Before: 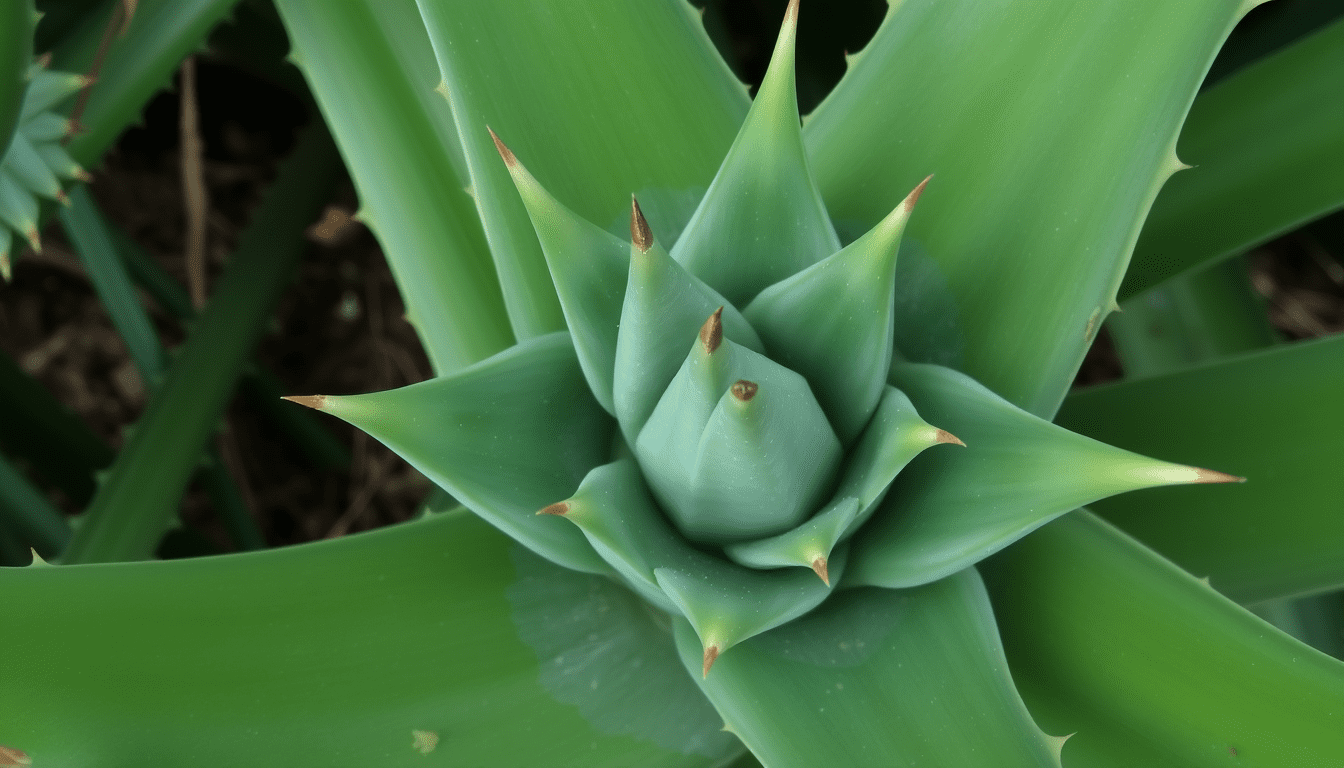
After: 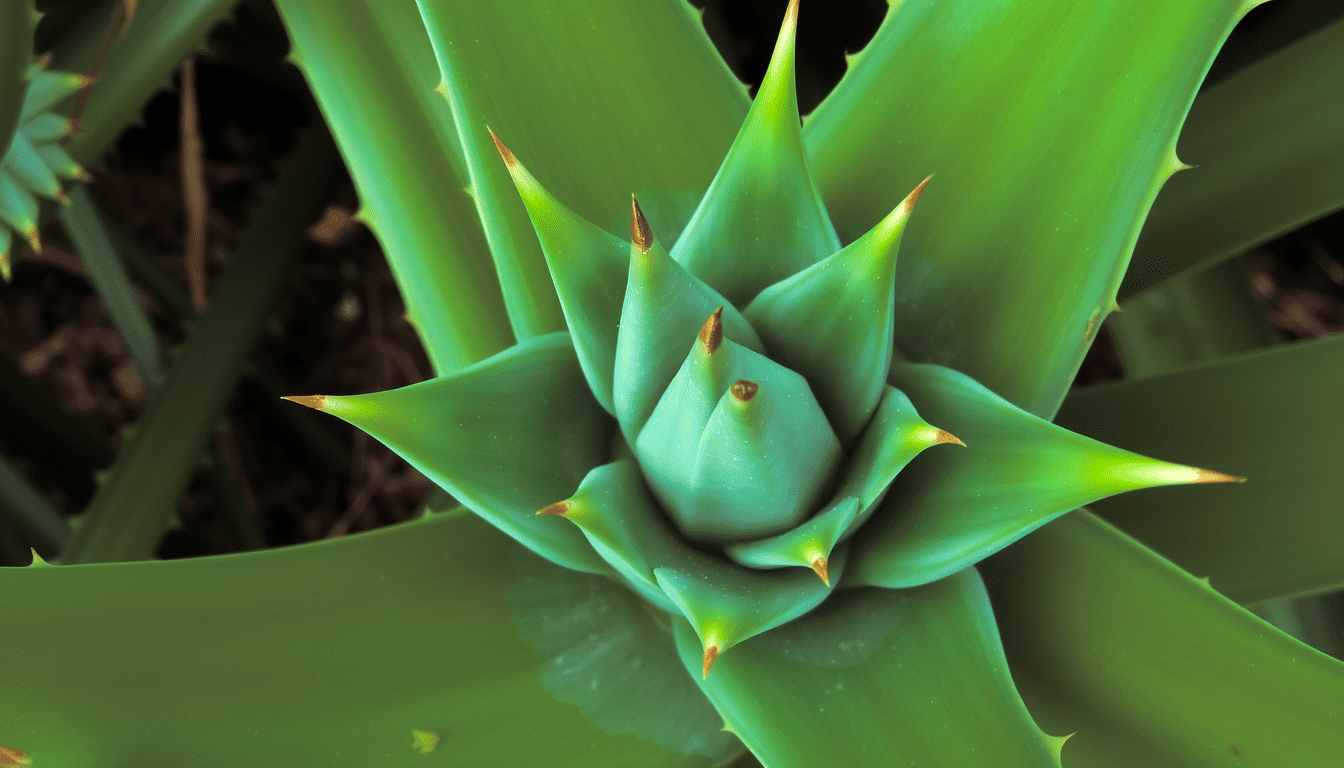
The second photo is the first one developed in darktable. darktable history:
color balance rgb: linear chroma grading › shadows 10%, linear chroma grading › highlights 10%, linear chroma grading › global chroma 15%, linear chroma grading › mid-tones 15%, perceptual saturation grading › global saturation 40%, perceptual saturation grading › highlights -25%, perceptual saturation grading › mid-tones 35%, perceptual saturation grading › shadows 35%, perceptual brilliance grading › global brilliance 11.29%, global vibrance 11.29%
split-toning: shadows › saturation 0.2
